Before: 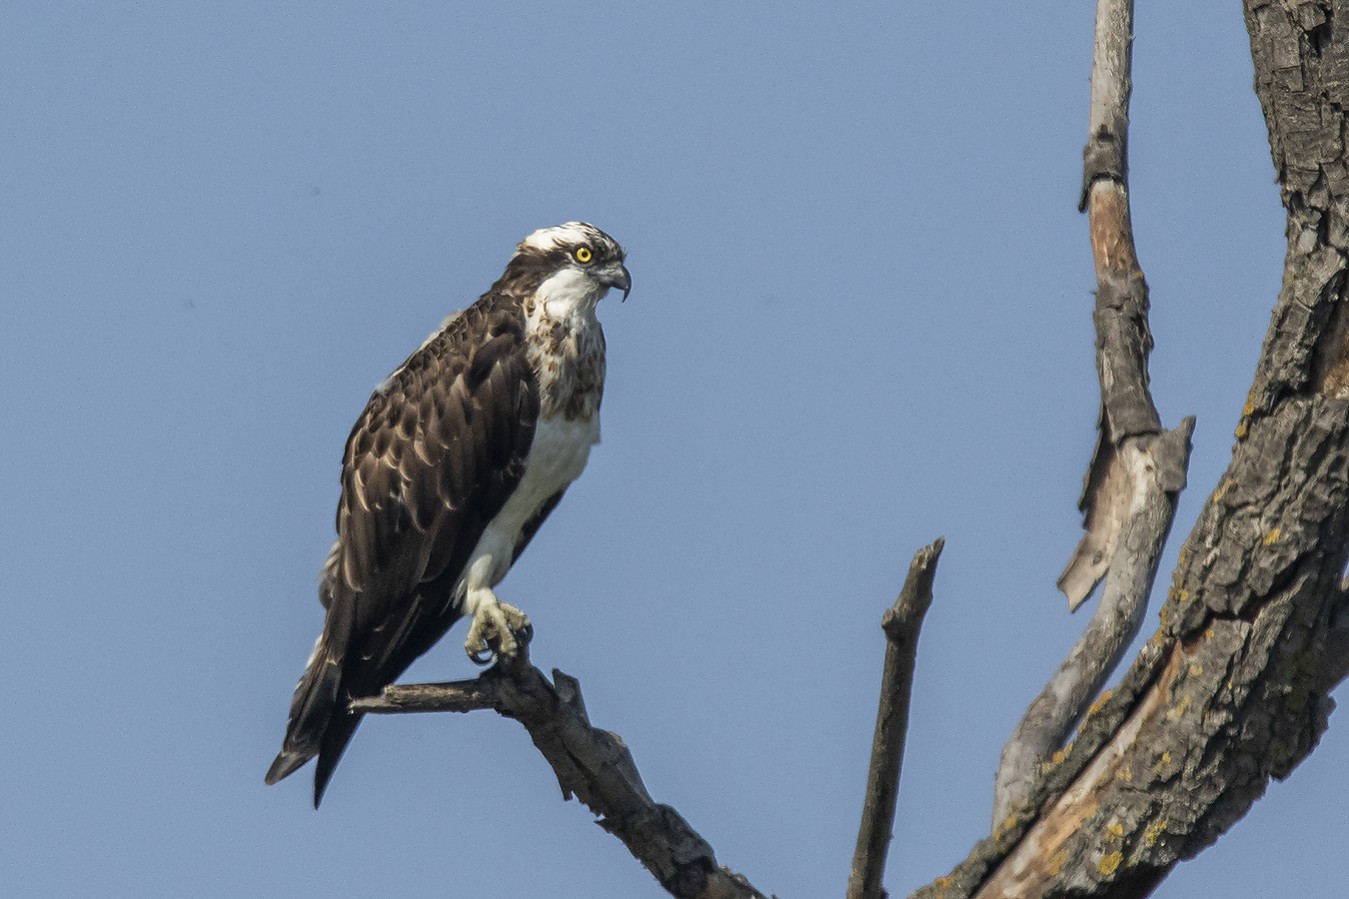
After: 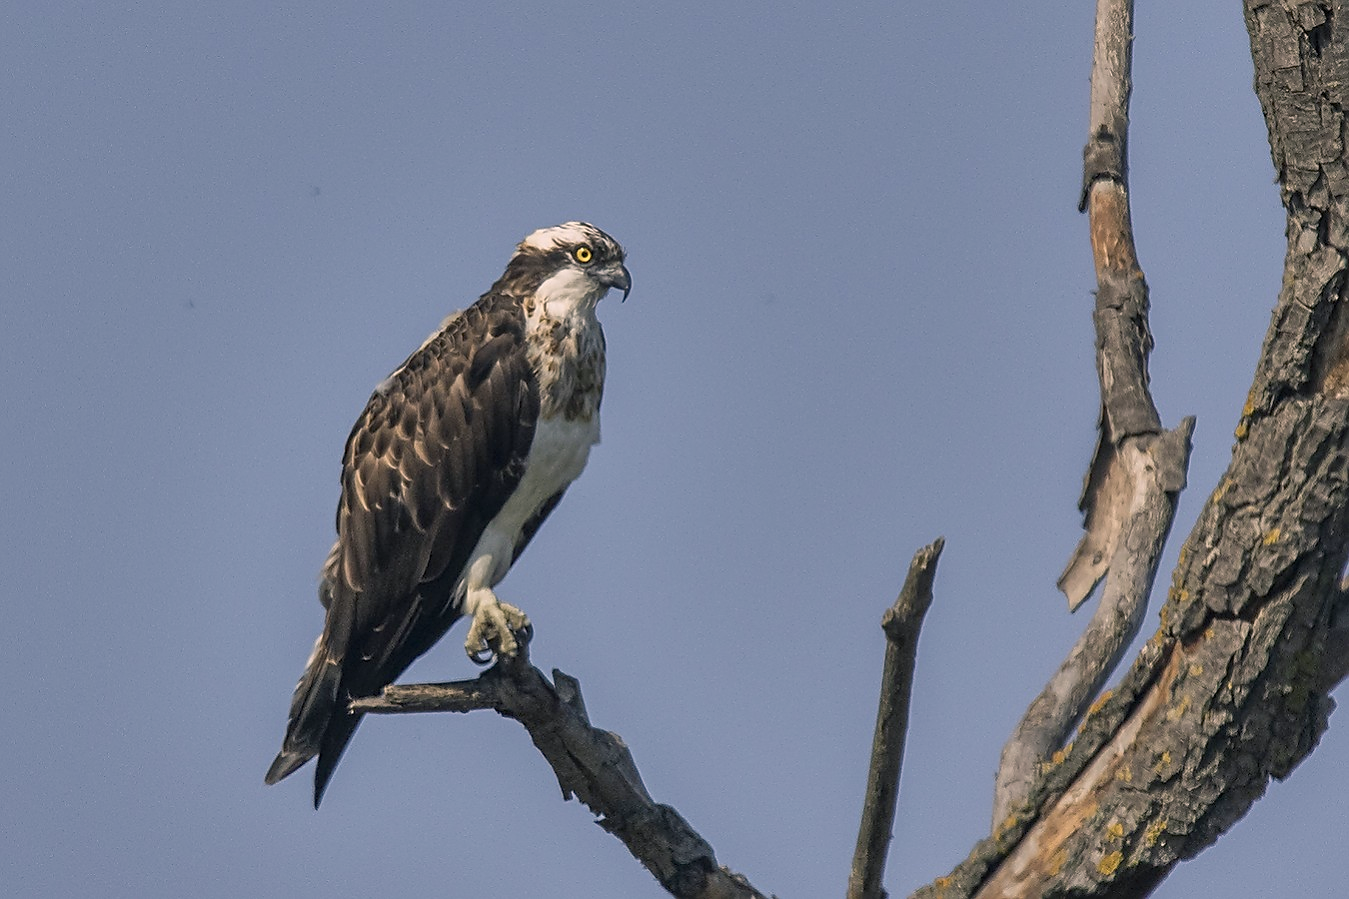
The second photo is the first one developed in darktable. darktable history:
shadows and highlights: shadows 20.76, highlights -82.43, soften with gaussian
sharpen: on, module defaults
color balance rgb: shadows lift › chroma 2.035%, shadows lift › hue 246.86°, highlights gain › chroma 2.462%, highlights gain › hue 37.92°, perceptual saturation grading › global saturation 0.587%, contrast -9.371%
